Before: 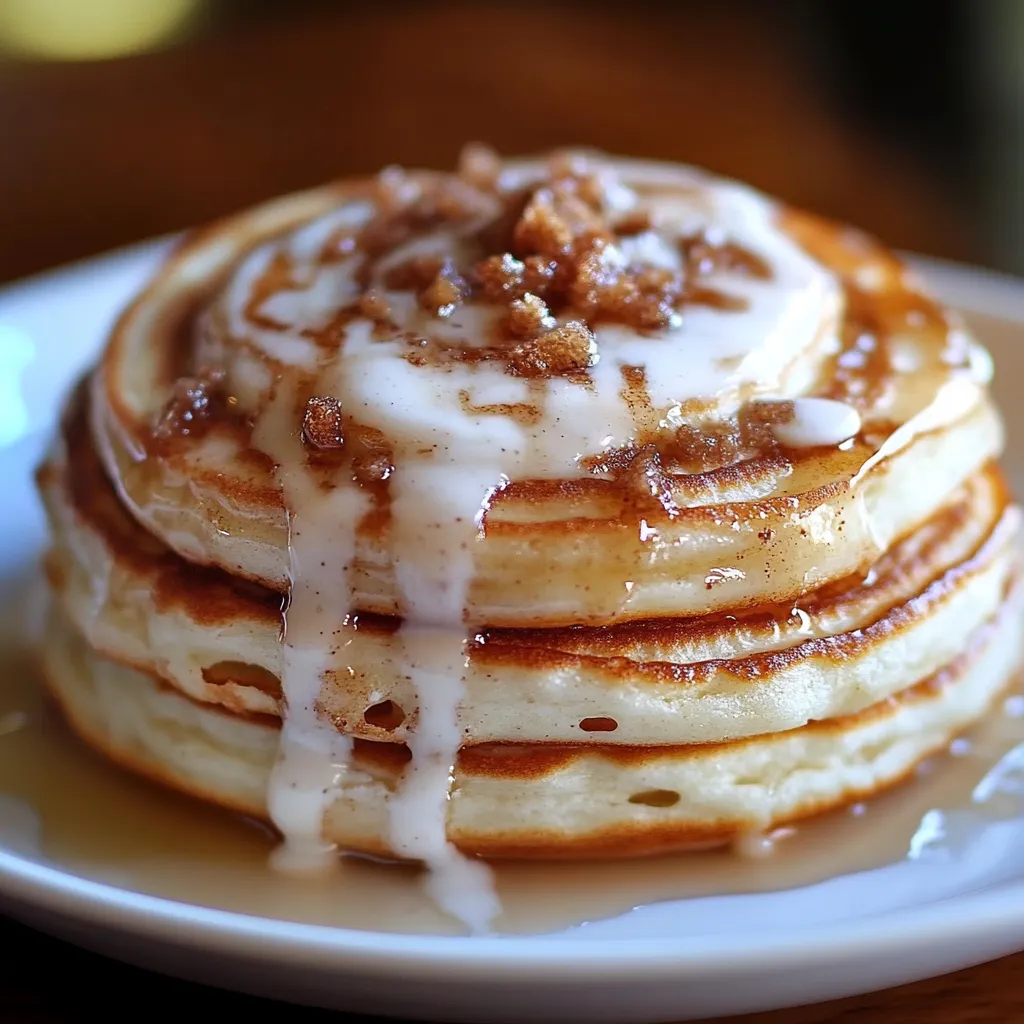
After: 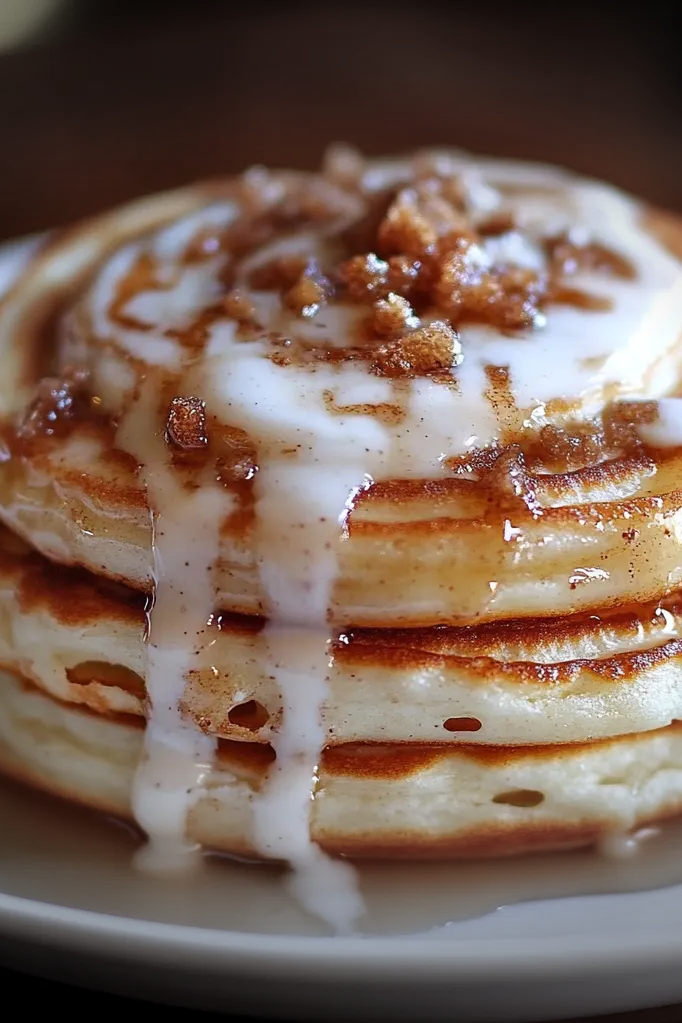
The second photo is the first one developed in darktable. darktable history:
vignetting: fall-off start 79.43%, saturation -0.649, width/height ratio 1.327, unbound false
crop and rotate: left 13.342%, right 19.991%
